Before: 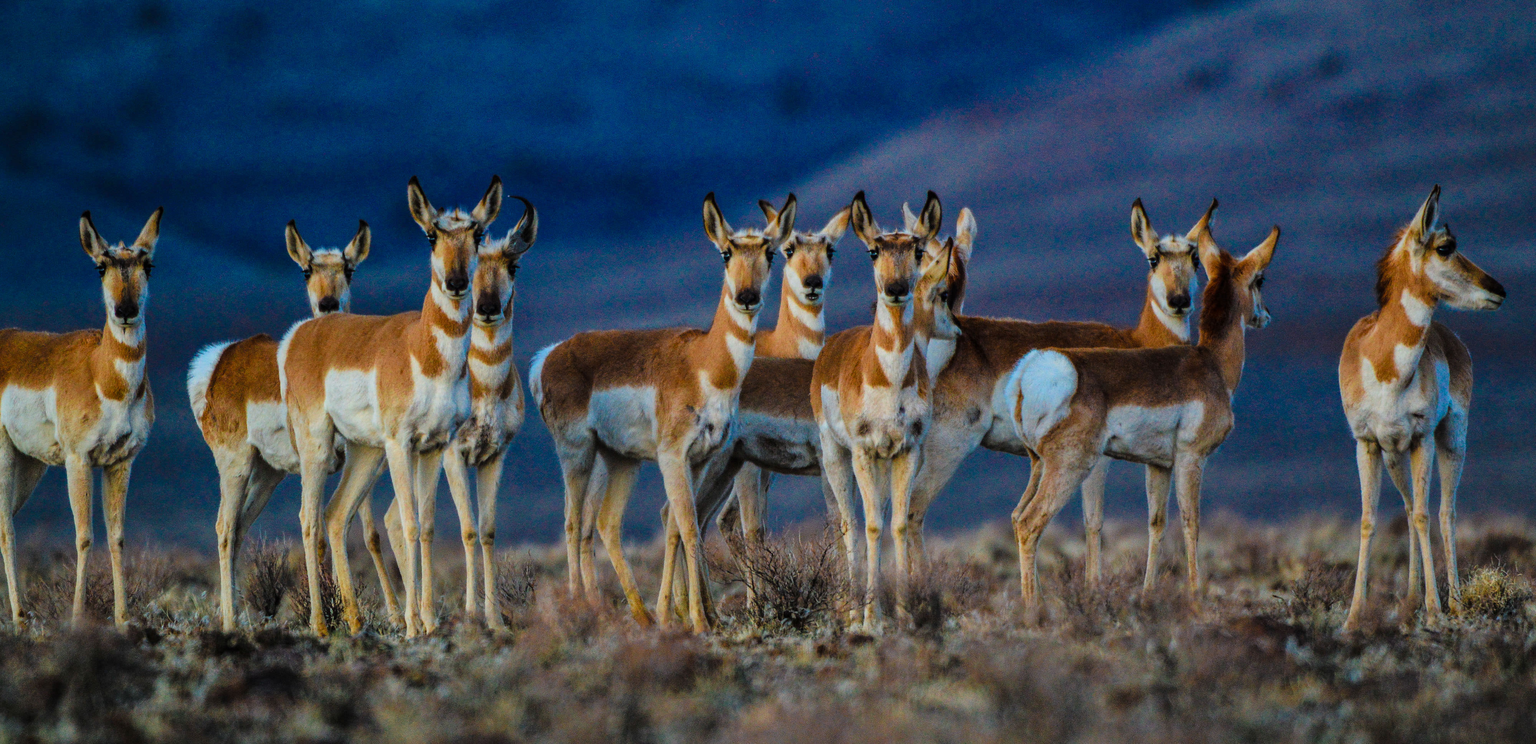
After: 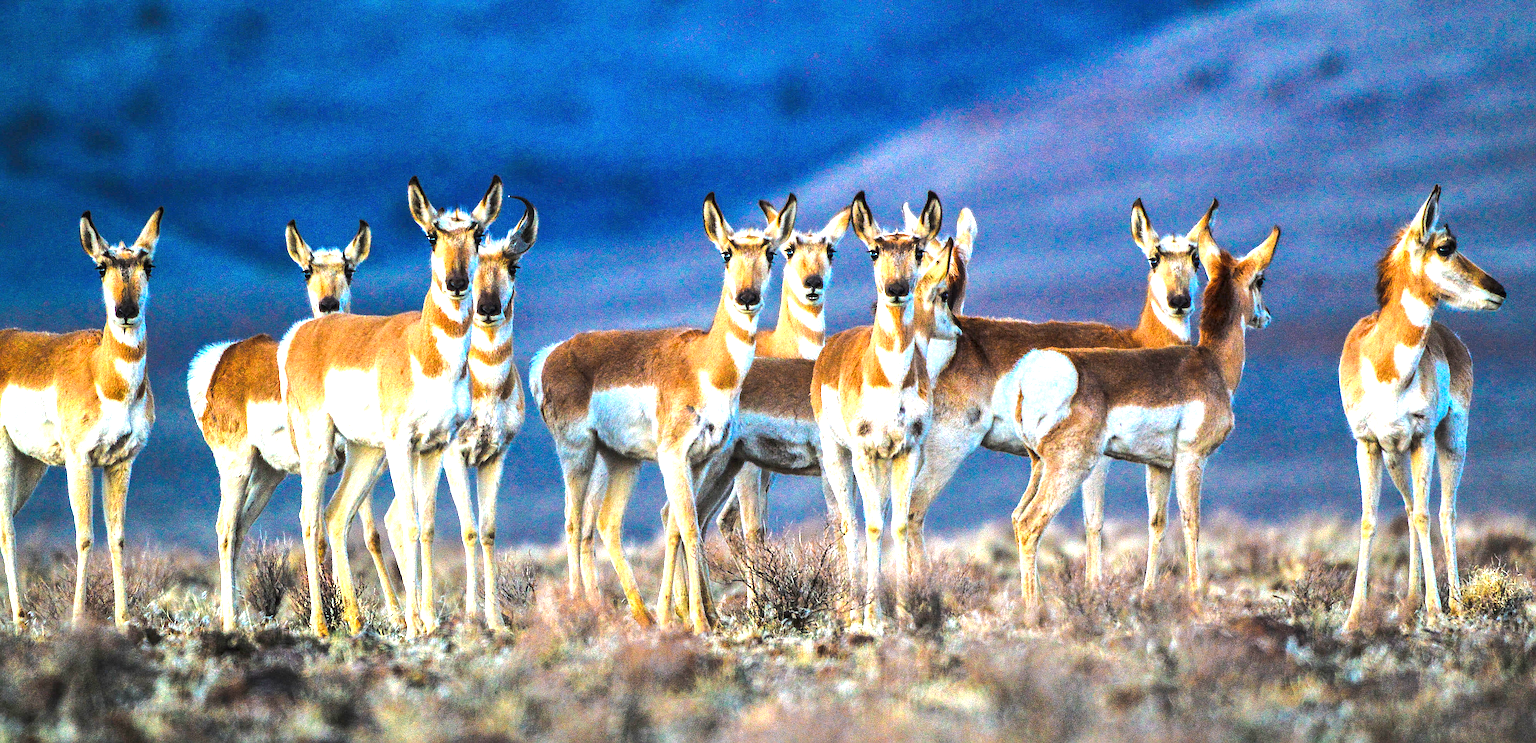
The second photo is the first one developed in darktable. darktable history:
tone equalizer: edges refinement/feathering 500, mask exposure compensation -1.57 EV, preserve details no
exposure: black level correction 0, exposure 0.69 EV, compensate exposure bias true, compensate highlight preservation false
sharpen: on, module defaults
